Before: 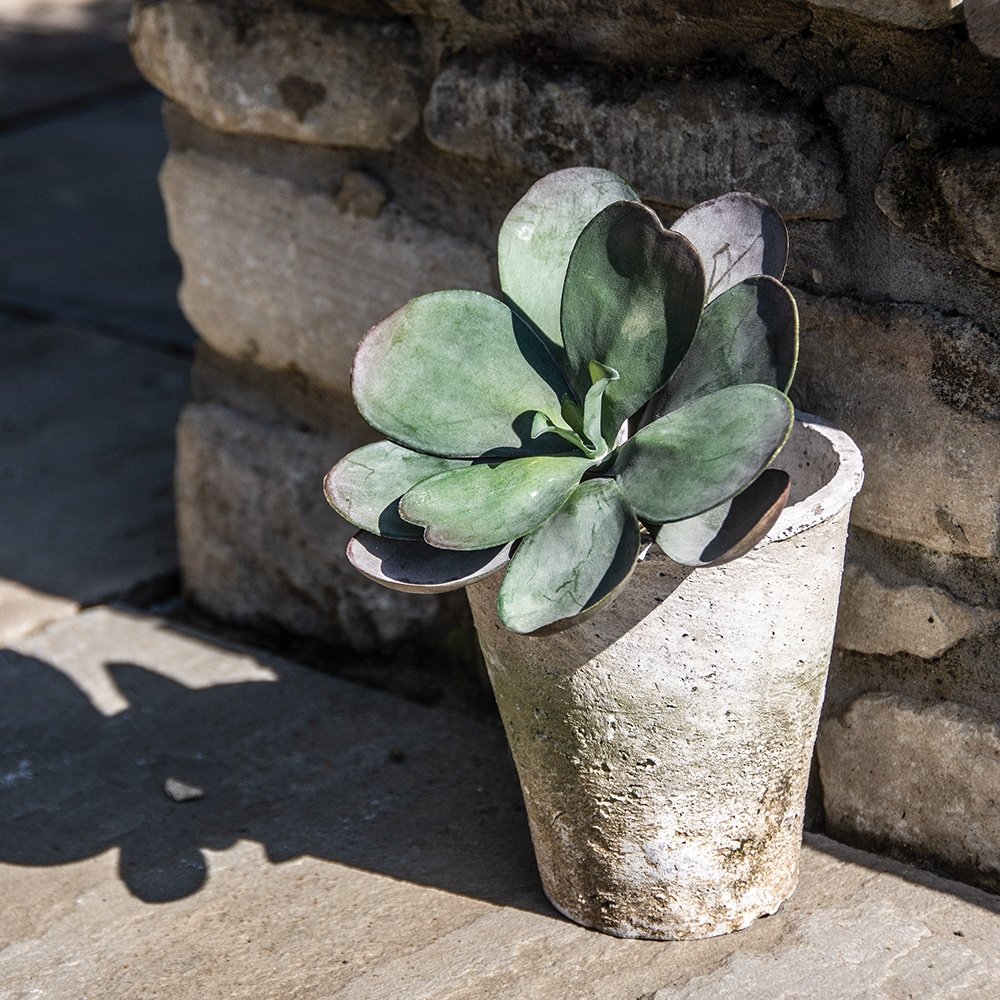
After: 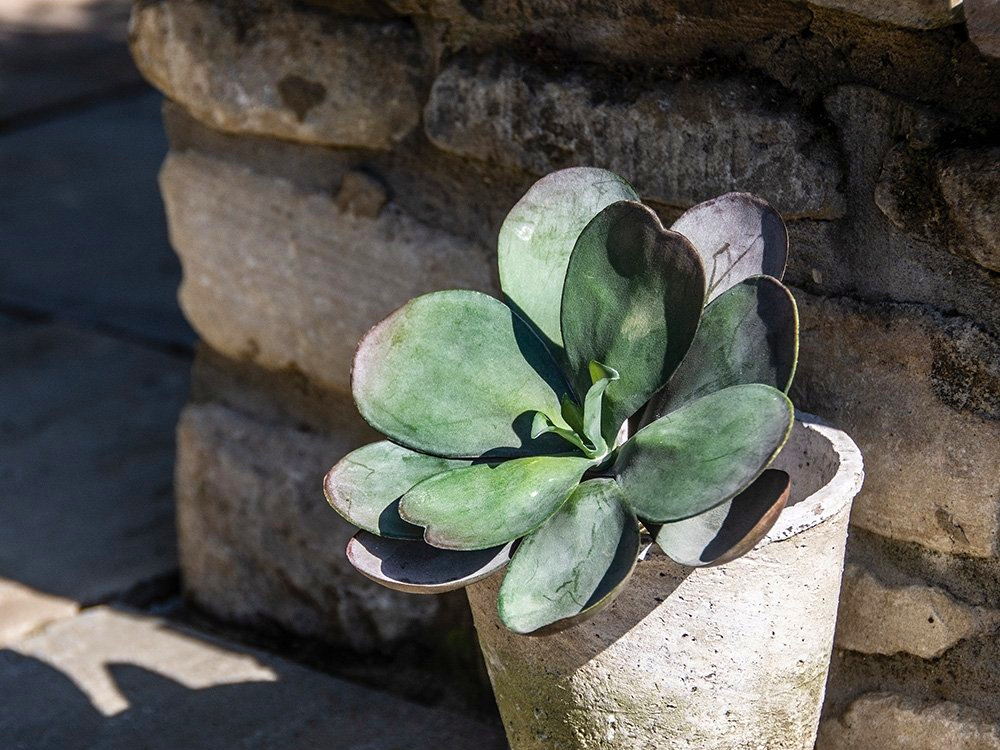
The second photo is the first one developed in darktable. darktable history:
color balance rgb: perceptual saturation grading › global saturation 30%, global vibrance 10%
crop: bottom 24.988%
